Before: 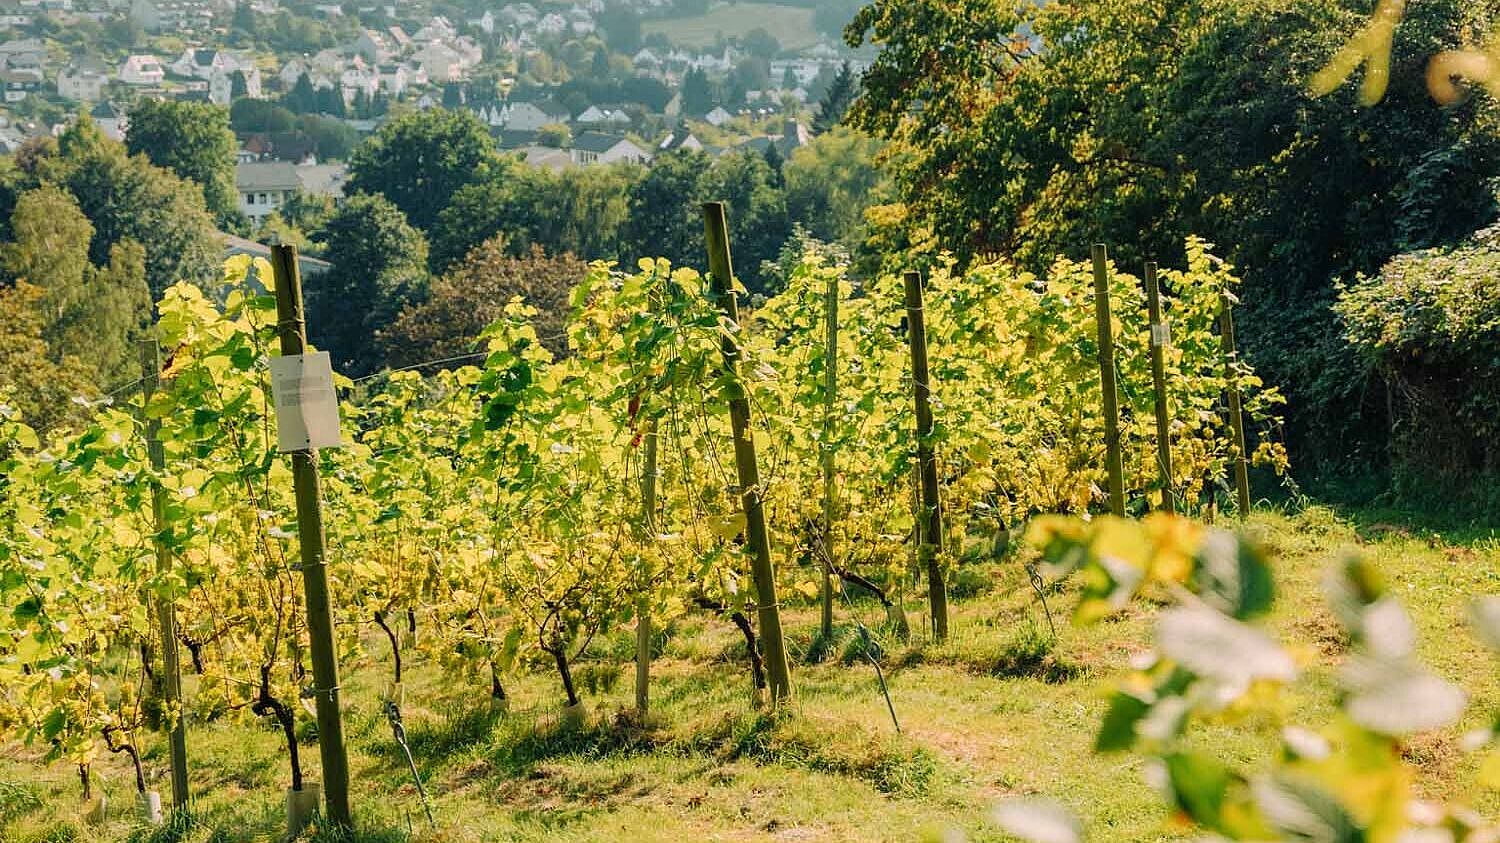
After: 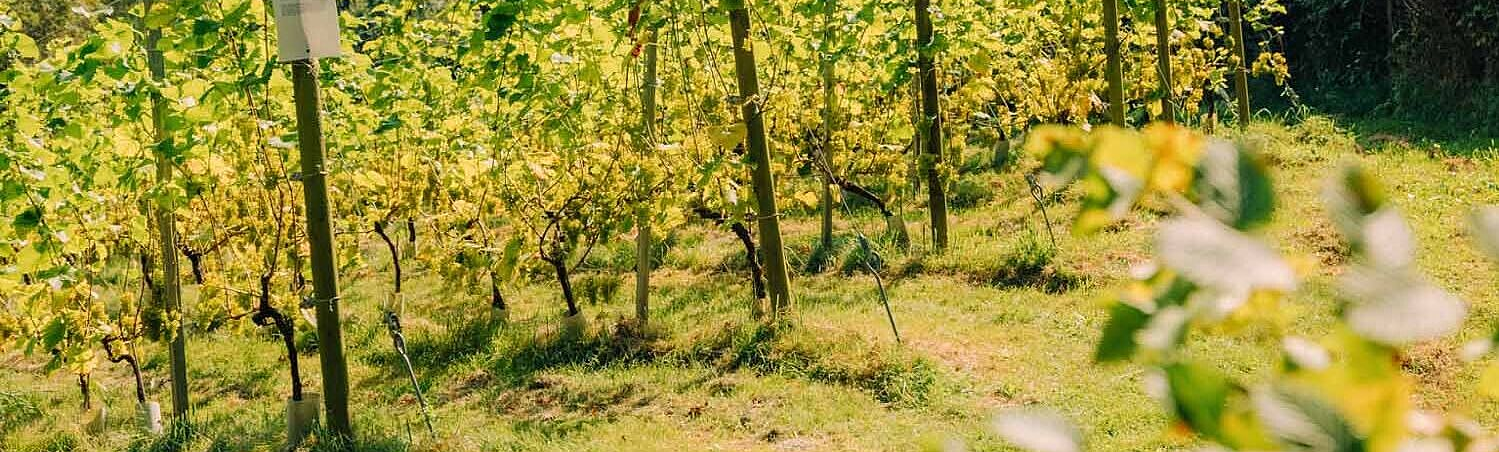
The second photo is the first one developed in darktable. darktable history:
crop and rotate: top 46.37%, right 0.045%
